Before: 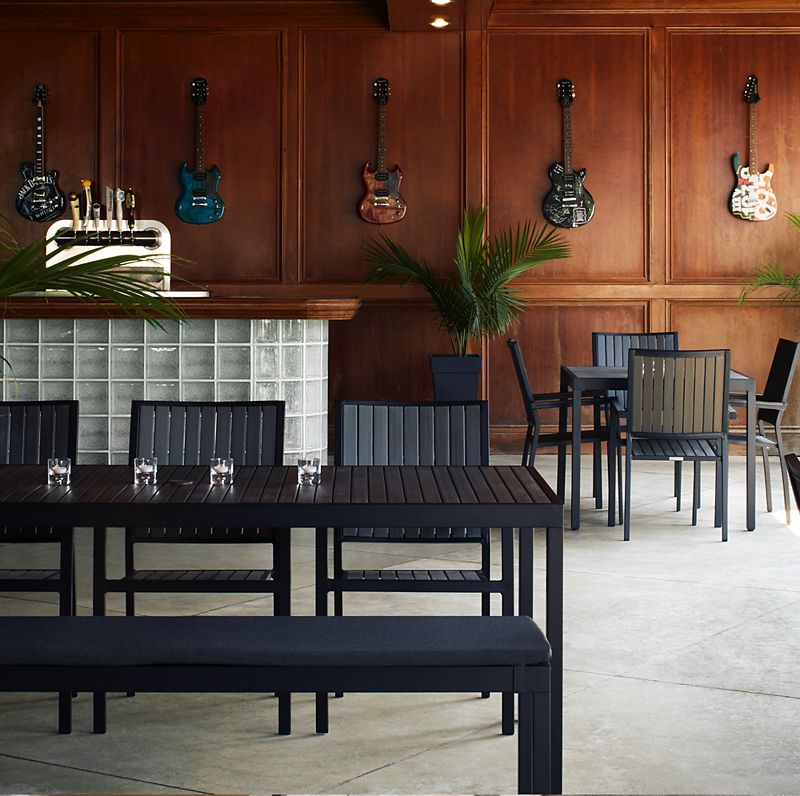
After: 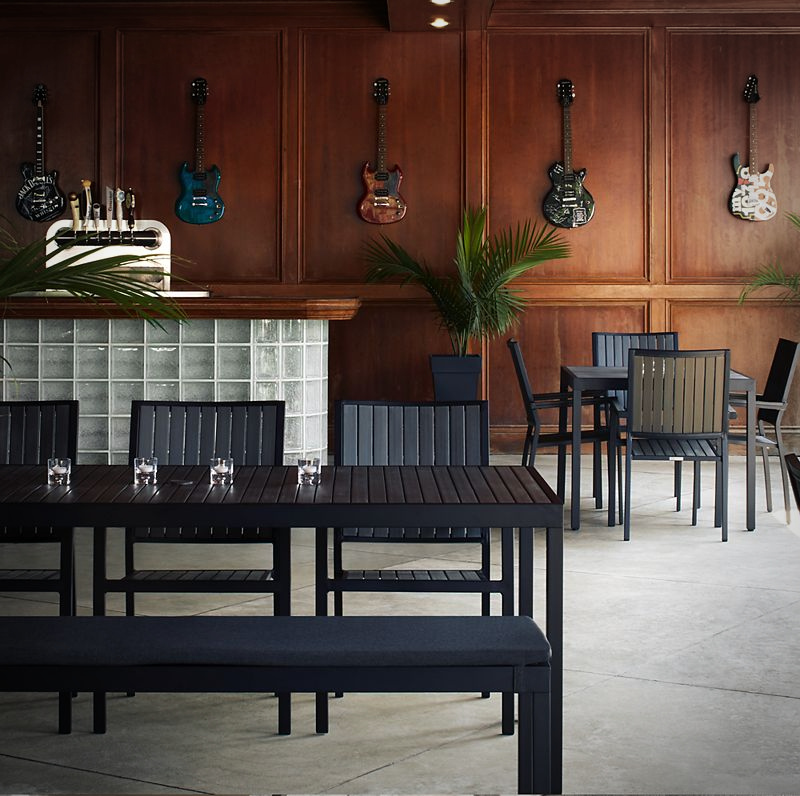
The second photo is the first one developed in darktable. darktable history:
vignetting: fall-off start 71.75%
